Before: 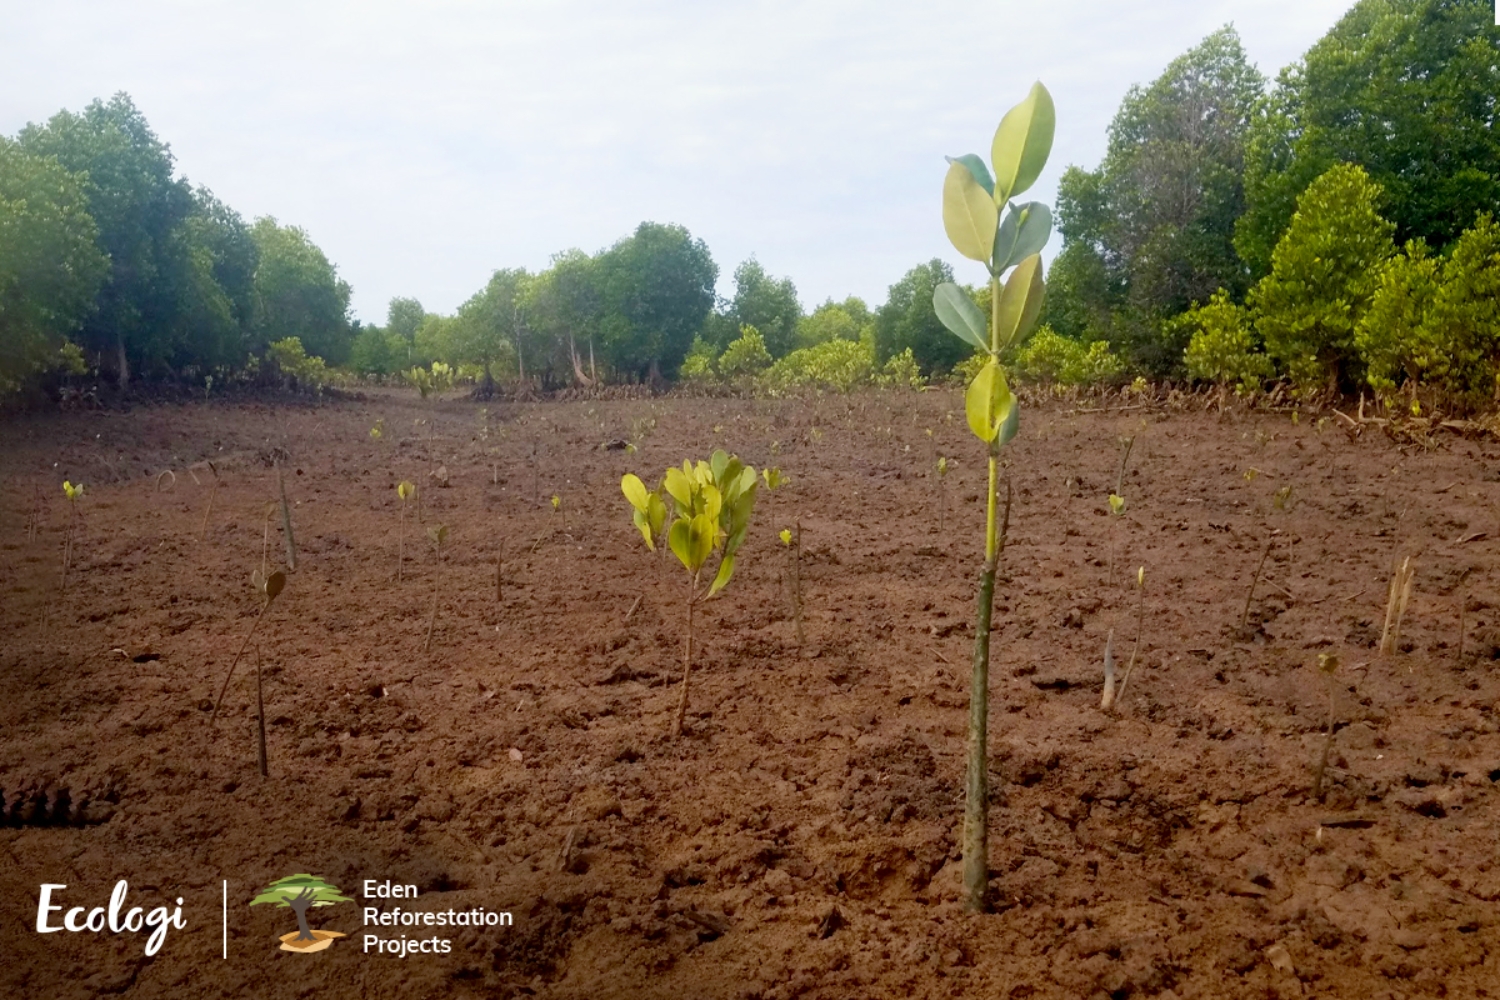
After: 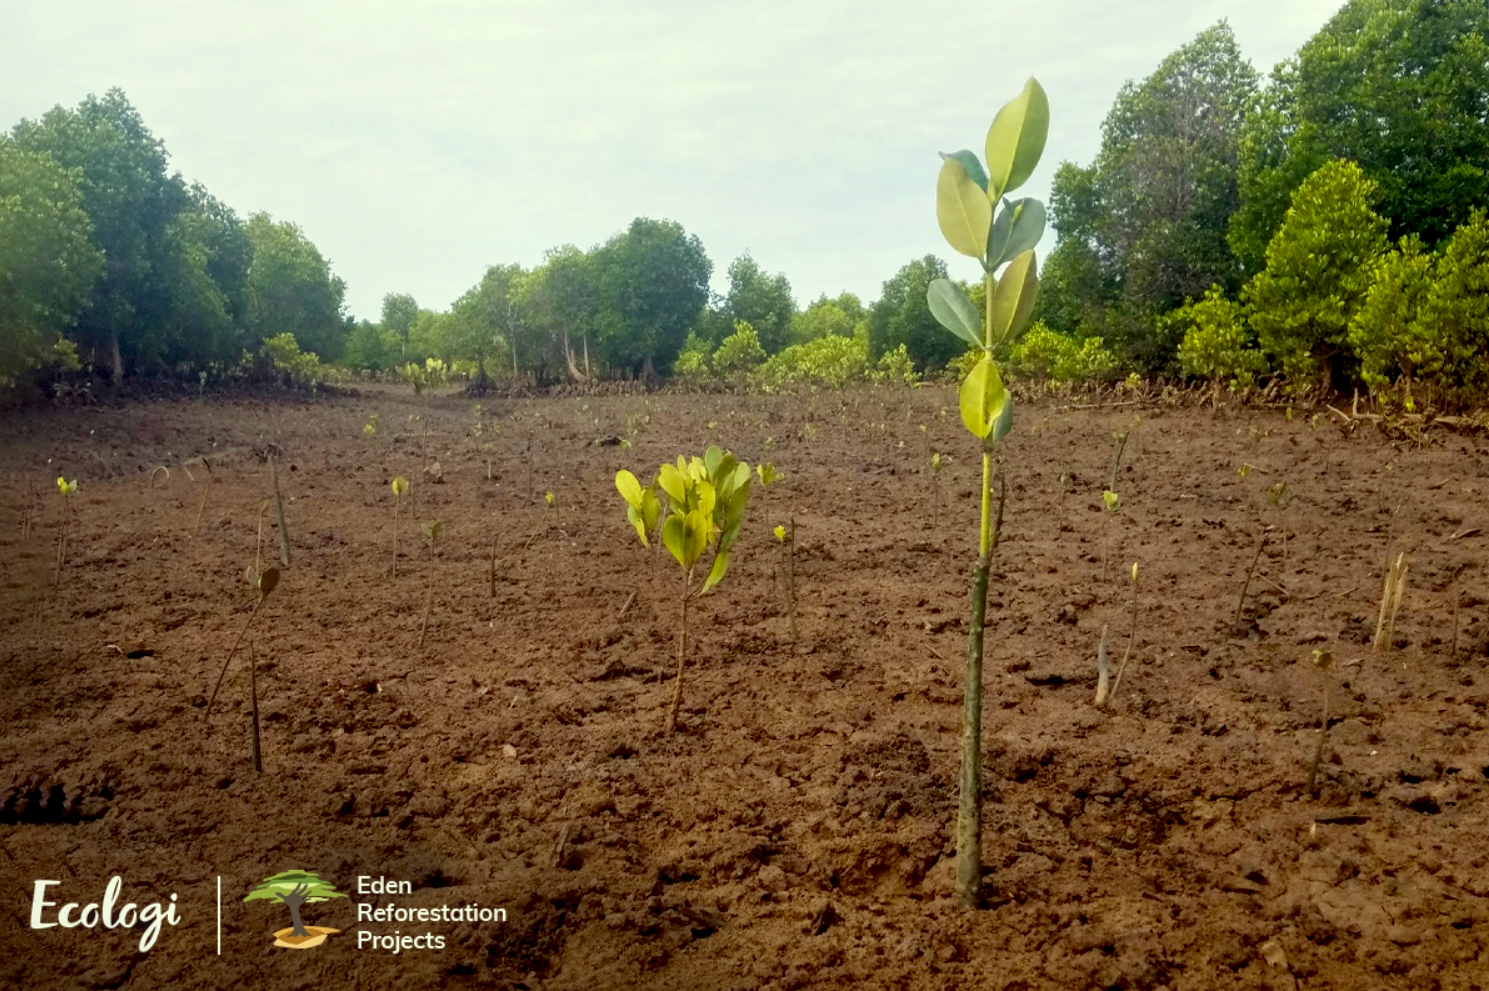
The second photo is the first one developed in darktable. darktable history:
crop: left 0.434%, top 0.485%, right 0.244%, bottom 0.386%
local contrast: detail 130%
color correction: highlights a* -5.94, highlights b* 11.19
